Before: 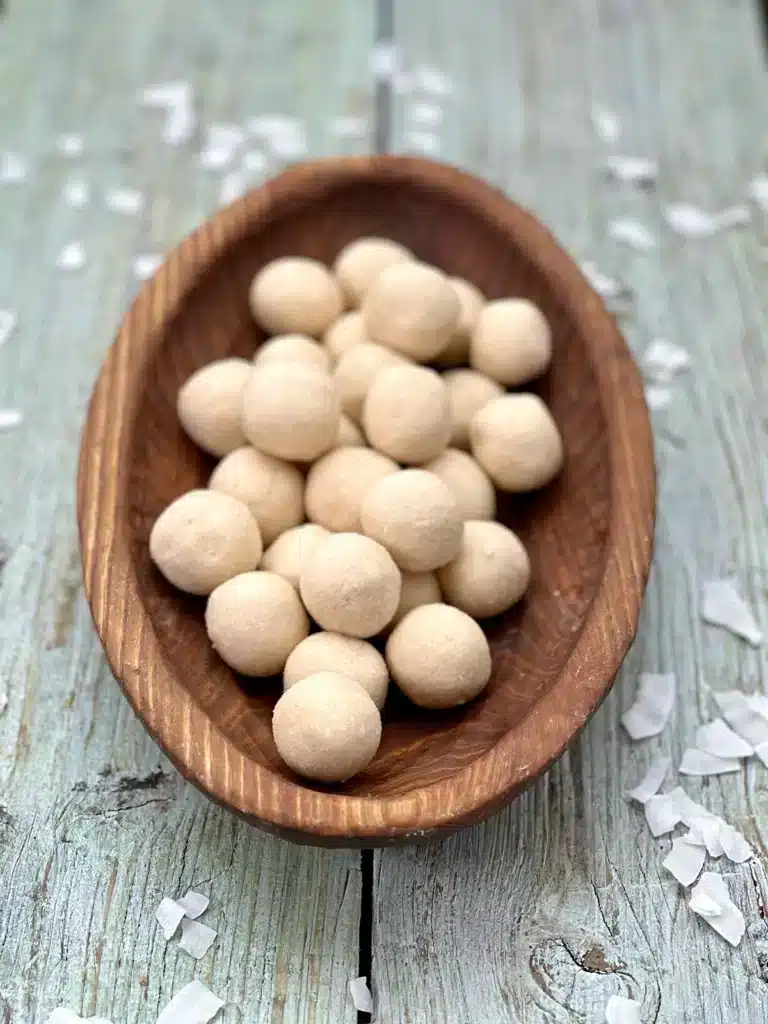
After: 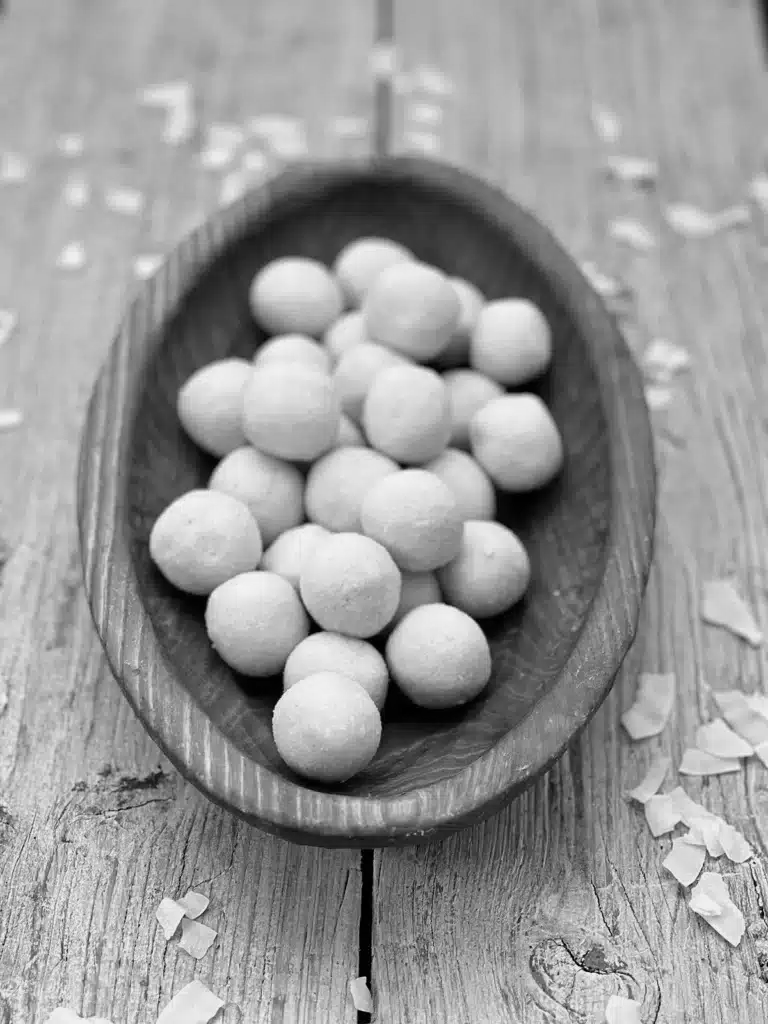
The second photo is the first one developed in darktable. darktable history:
monochrome: a 73.58, b 64.21
